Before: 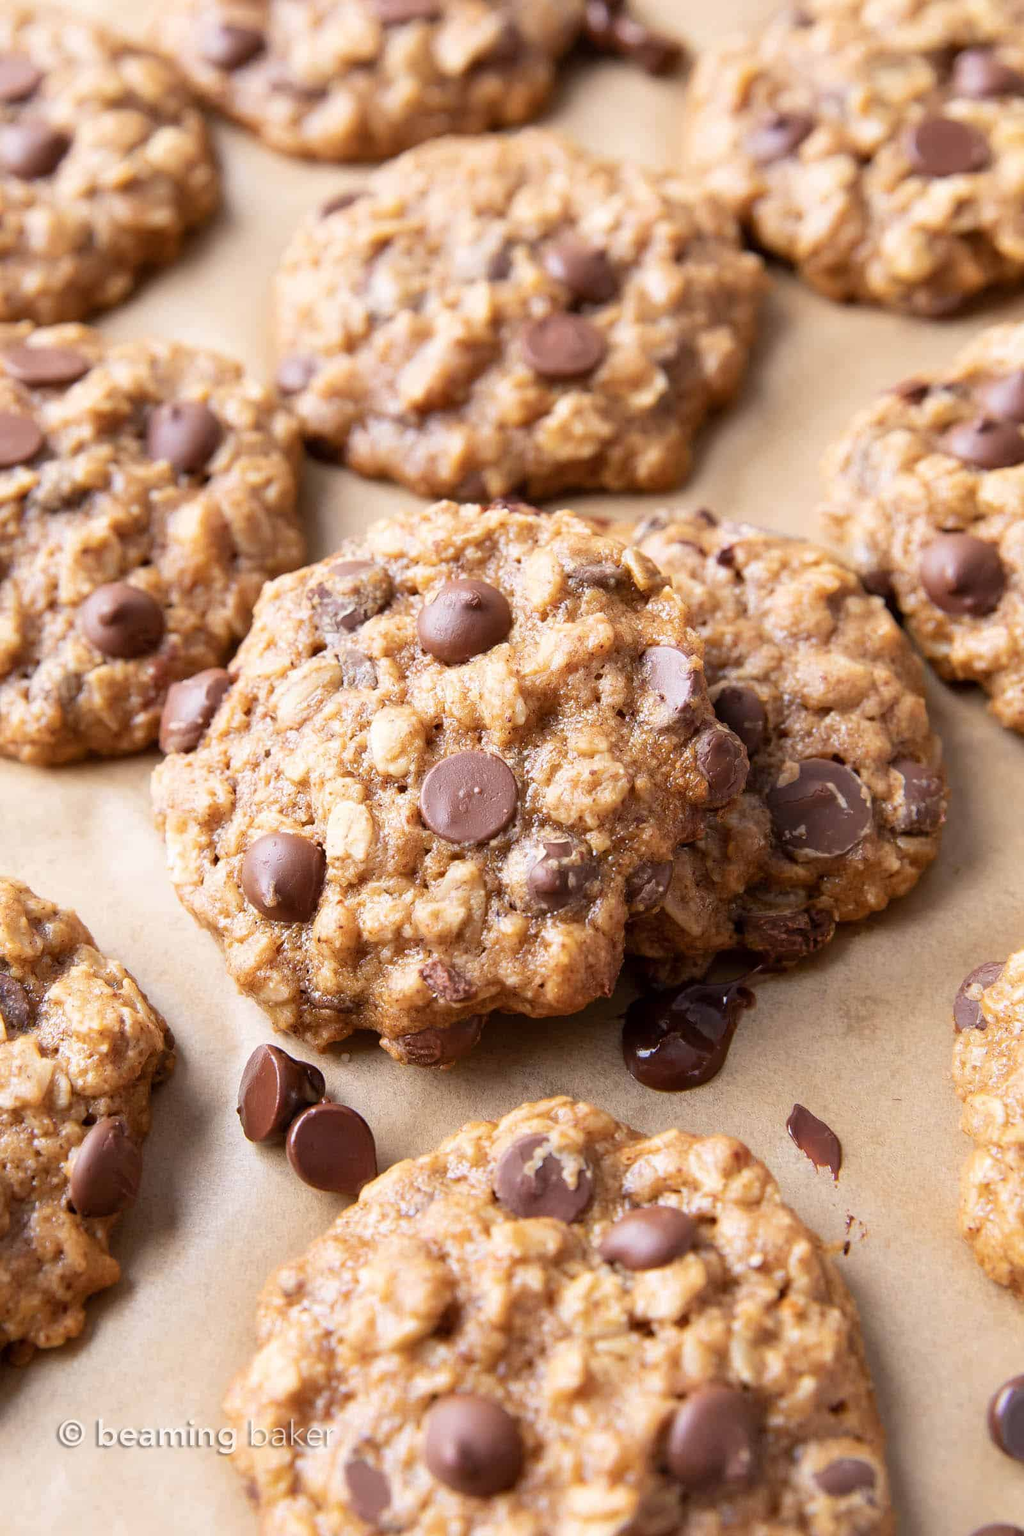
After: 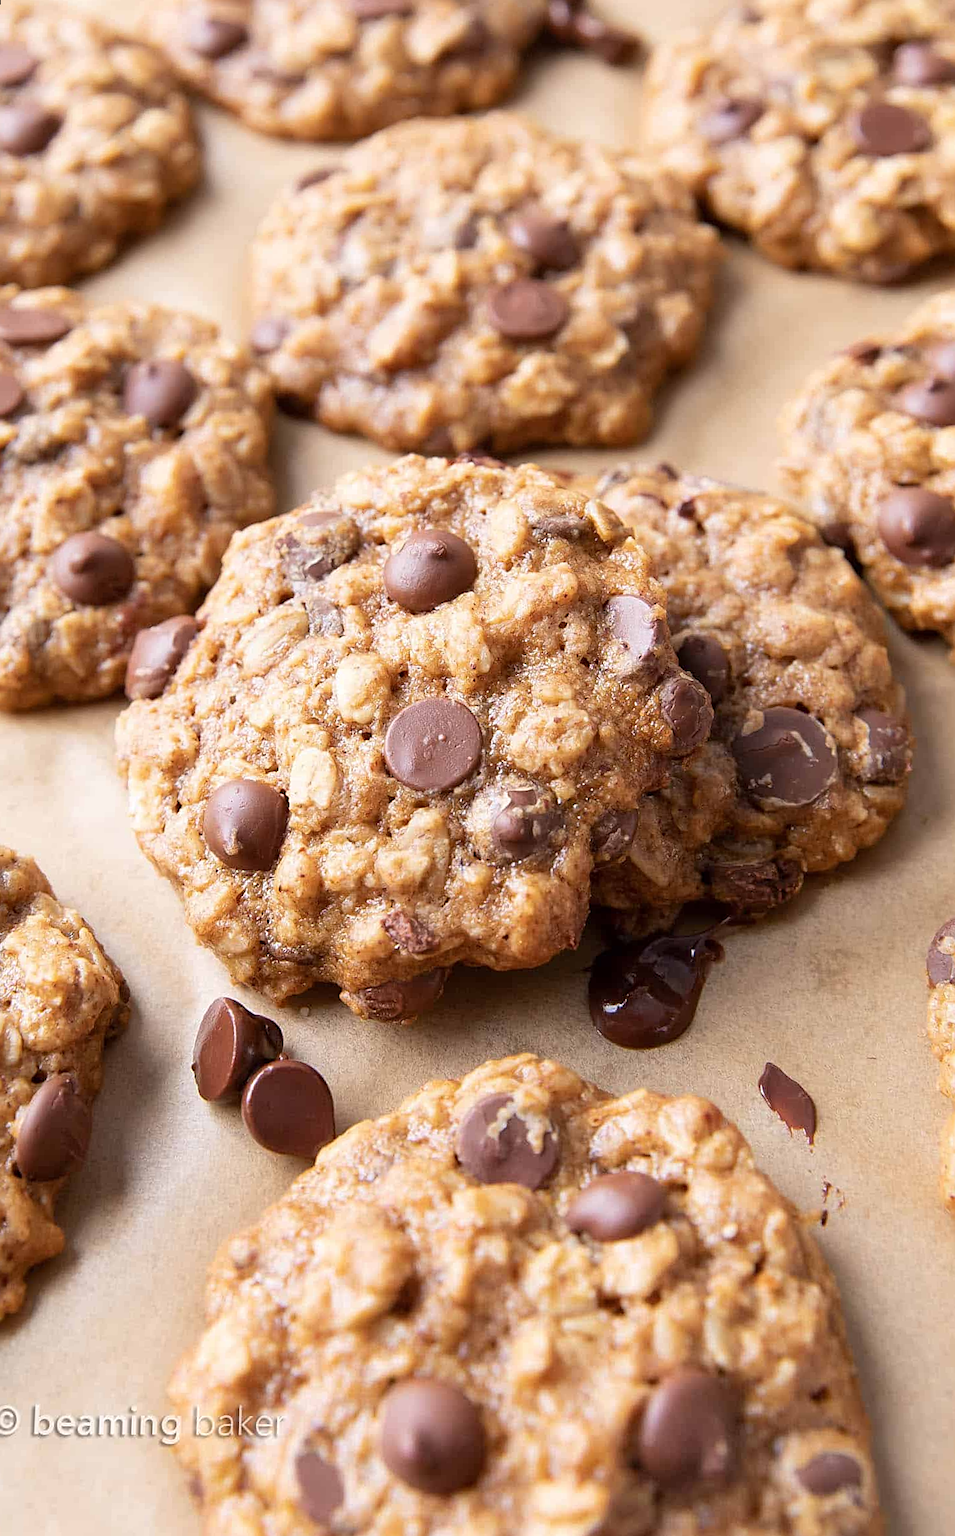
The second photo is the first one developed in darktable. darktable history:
rotate and perspective: rotation 0.215°, lens shift (vertical) -0.139, crop left 0.069, crop right 0.939, crop top 0.002, crop bottom 0.996
sharpen: on, module defaults
